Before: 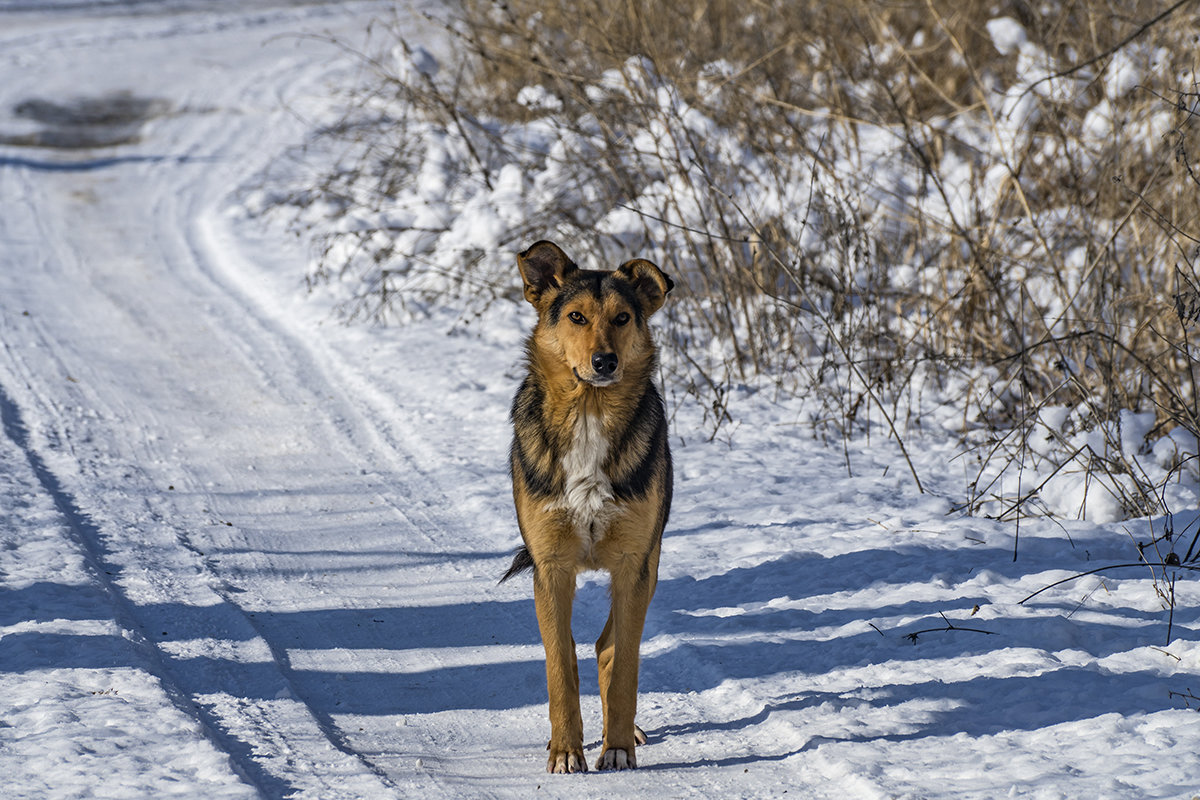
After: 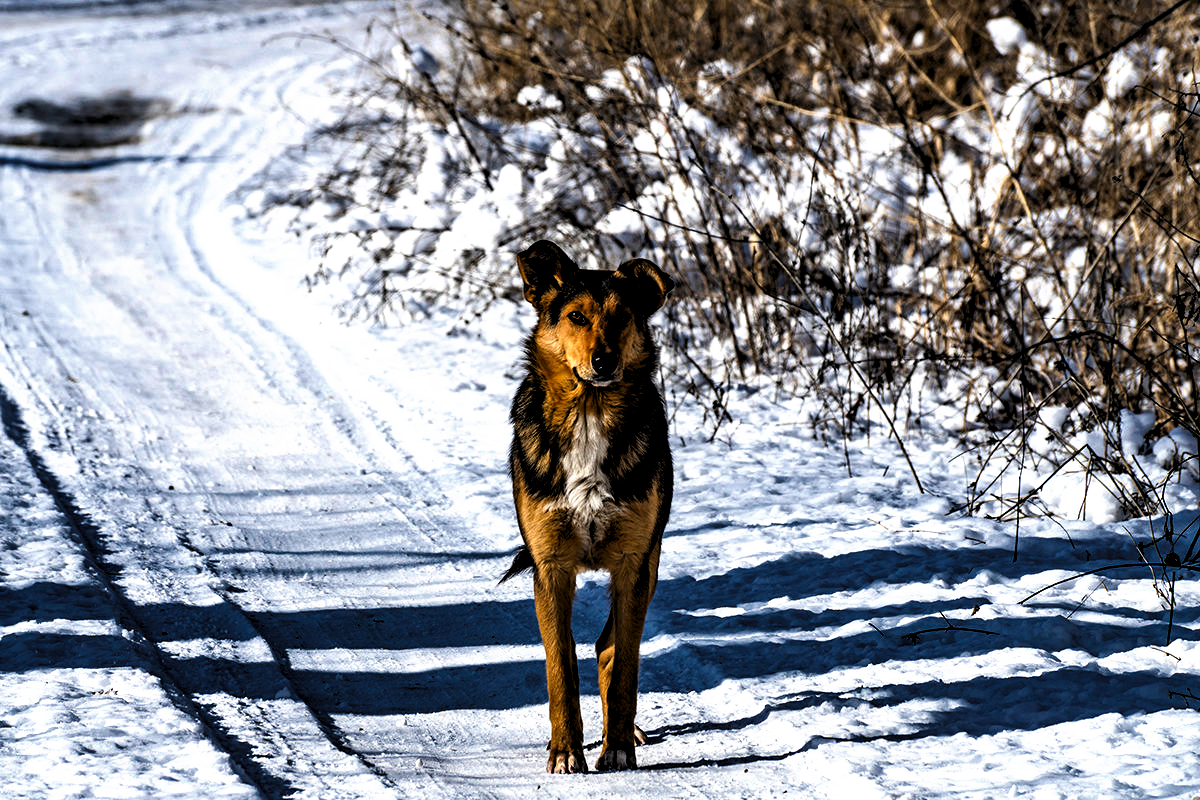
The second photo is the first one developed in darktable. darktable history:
filmic rgb: black relative exposure -8.2 EV, white relative exposure 2.2 EV, threshold 3 EV, hardness 7.11, latitude 85.74%, contrast 1.696, highlights saturation mix -4%, shadows ↔ highlights balance -2.69%, preserve chrominance no, color science v5 (2021), contrast in shadows safe, contrast in highlights safe, enable highlight reconstruction true
levels: levels [0.116, 0.574, 1]
